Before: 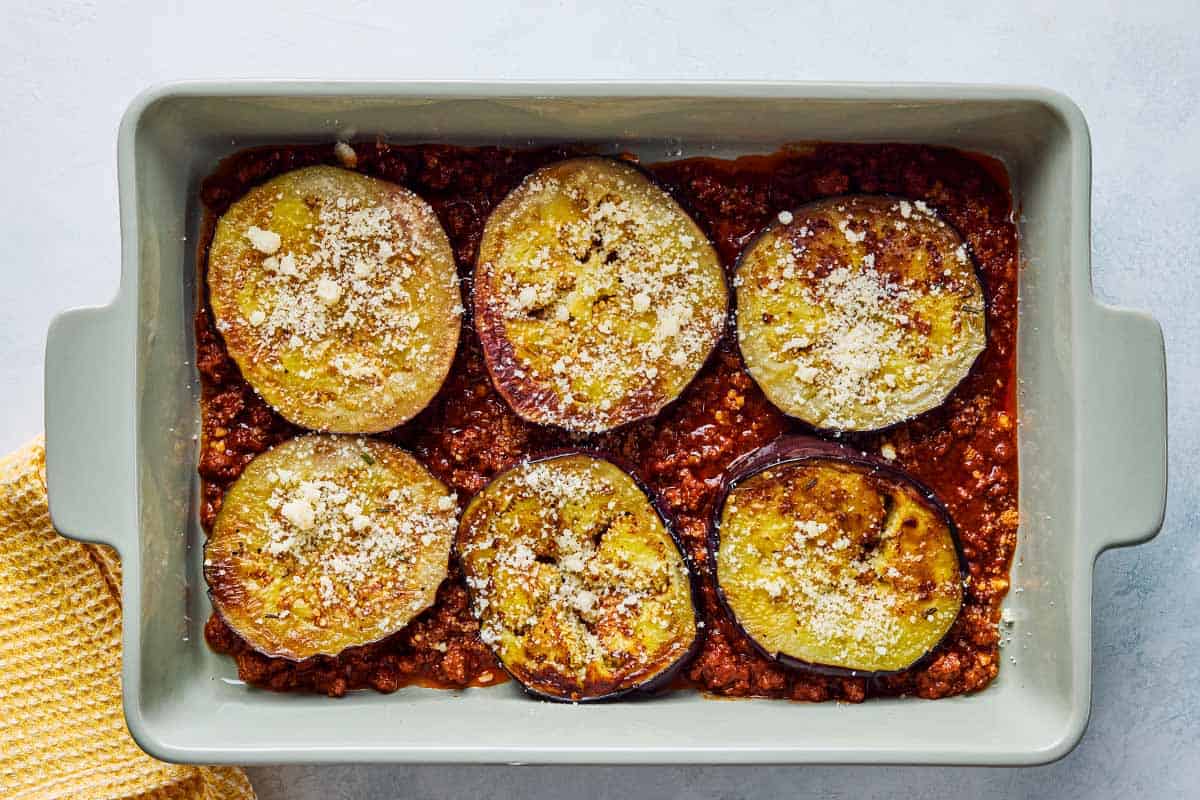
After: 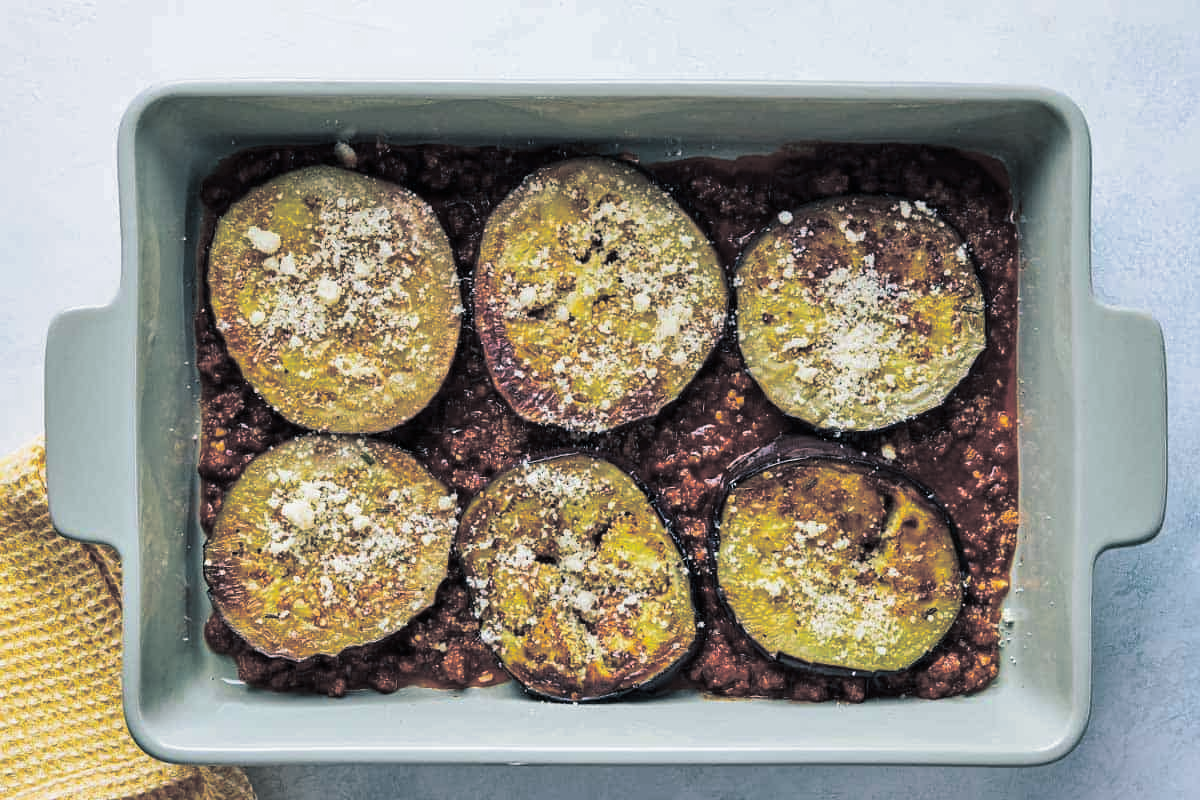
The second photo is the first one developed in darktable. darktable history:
white balance: red 0.967, blue 1.049
split-toning: shadows › hue 205.2°, shadows › saturation 0.29, highlights › hue 50.4°, highlights › saturation 0.38, balance -49.9
